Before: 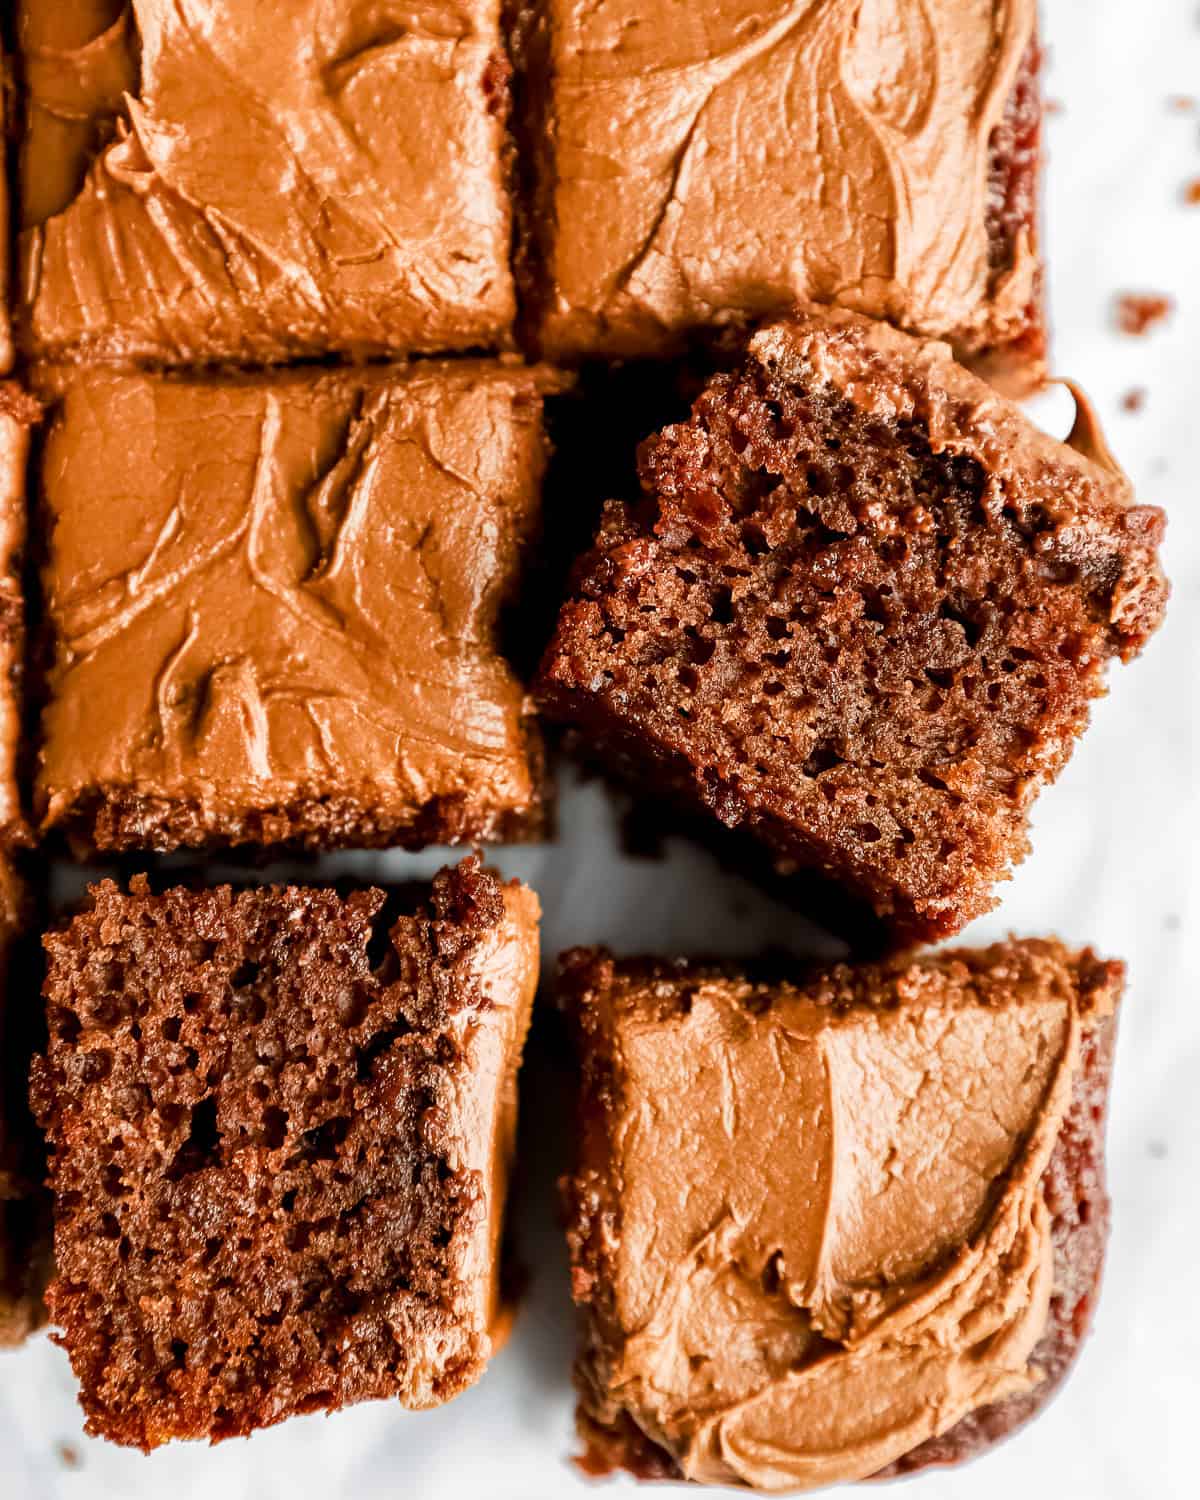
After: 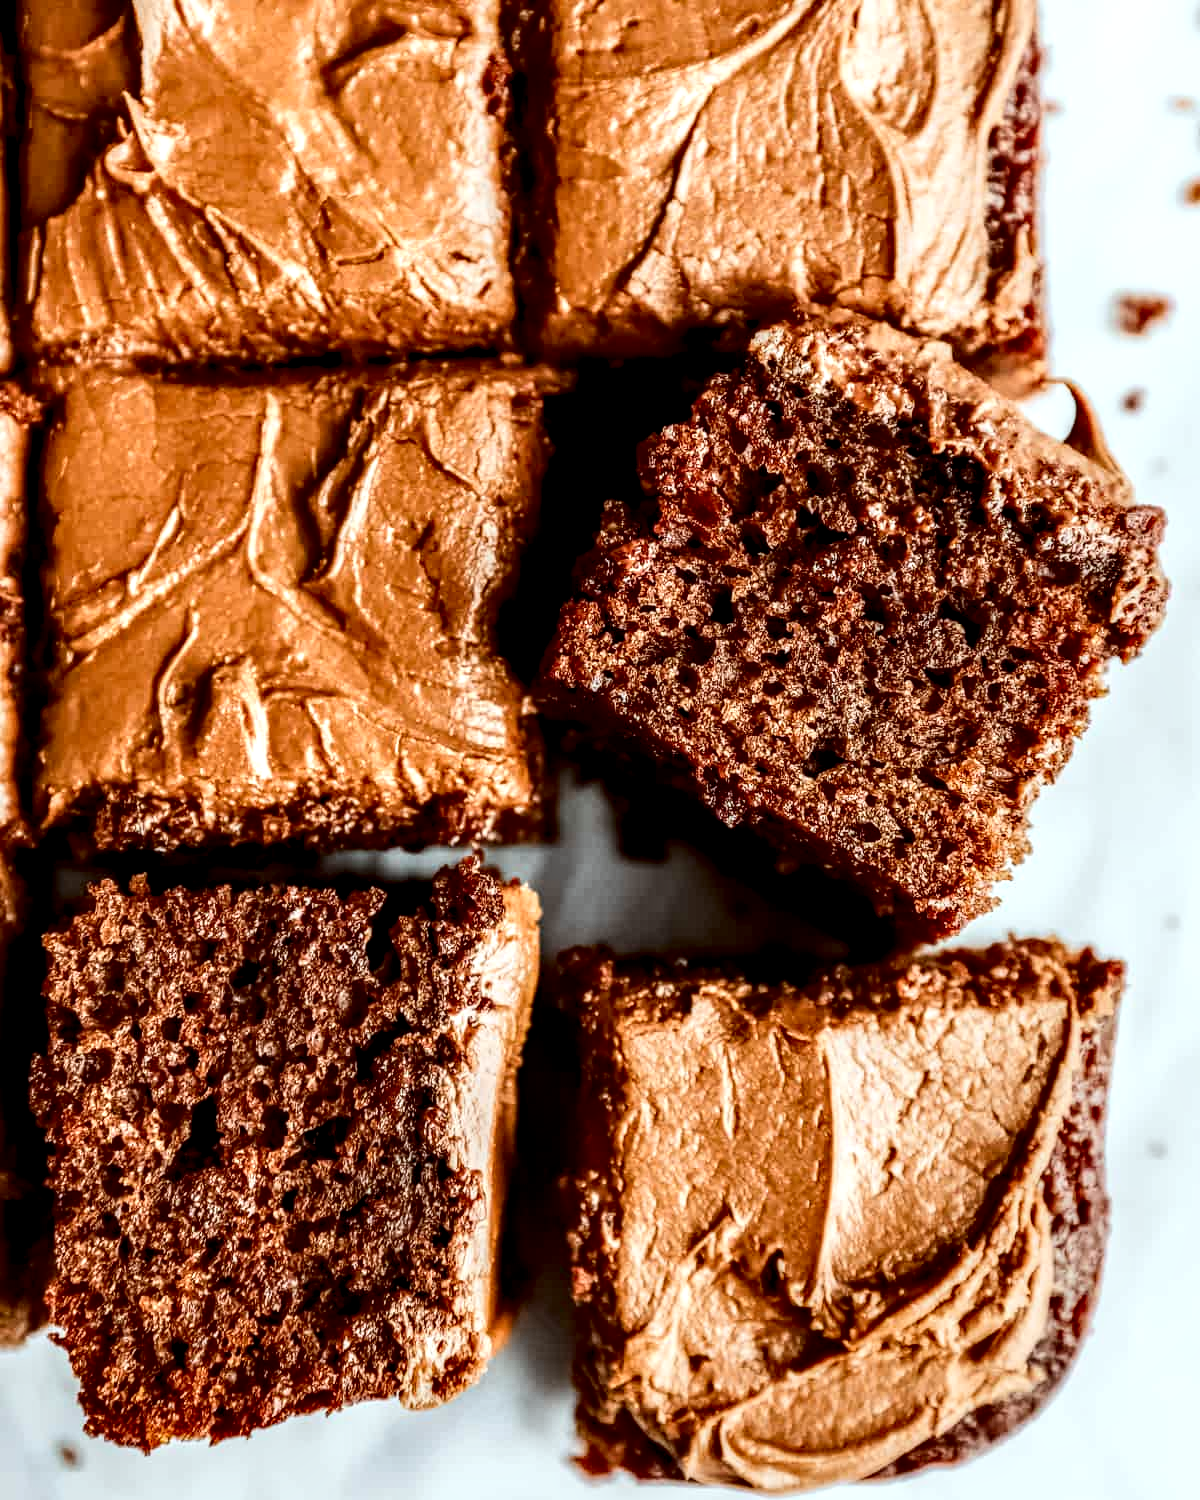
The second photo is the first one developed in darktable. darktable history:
color correction: highlights a* -4.98, highlights b* -3.76, shadows a* 3.83, shadows b* 4.08
local contrast: highlights 20%, shadows 70%, detail 170%
contrast brightness saturation: contrast 0.22
